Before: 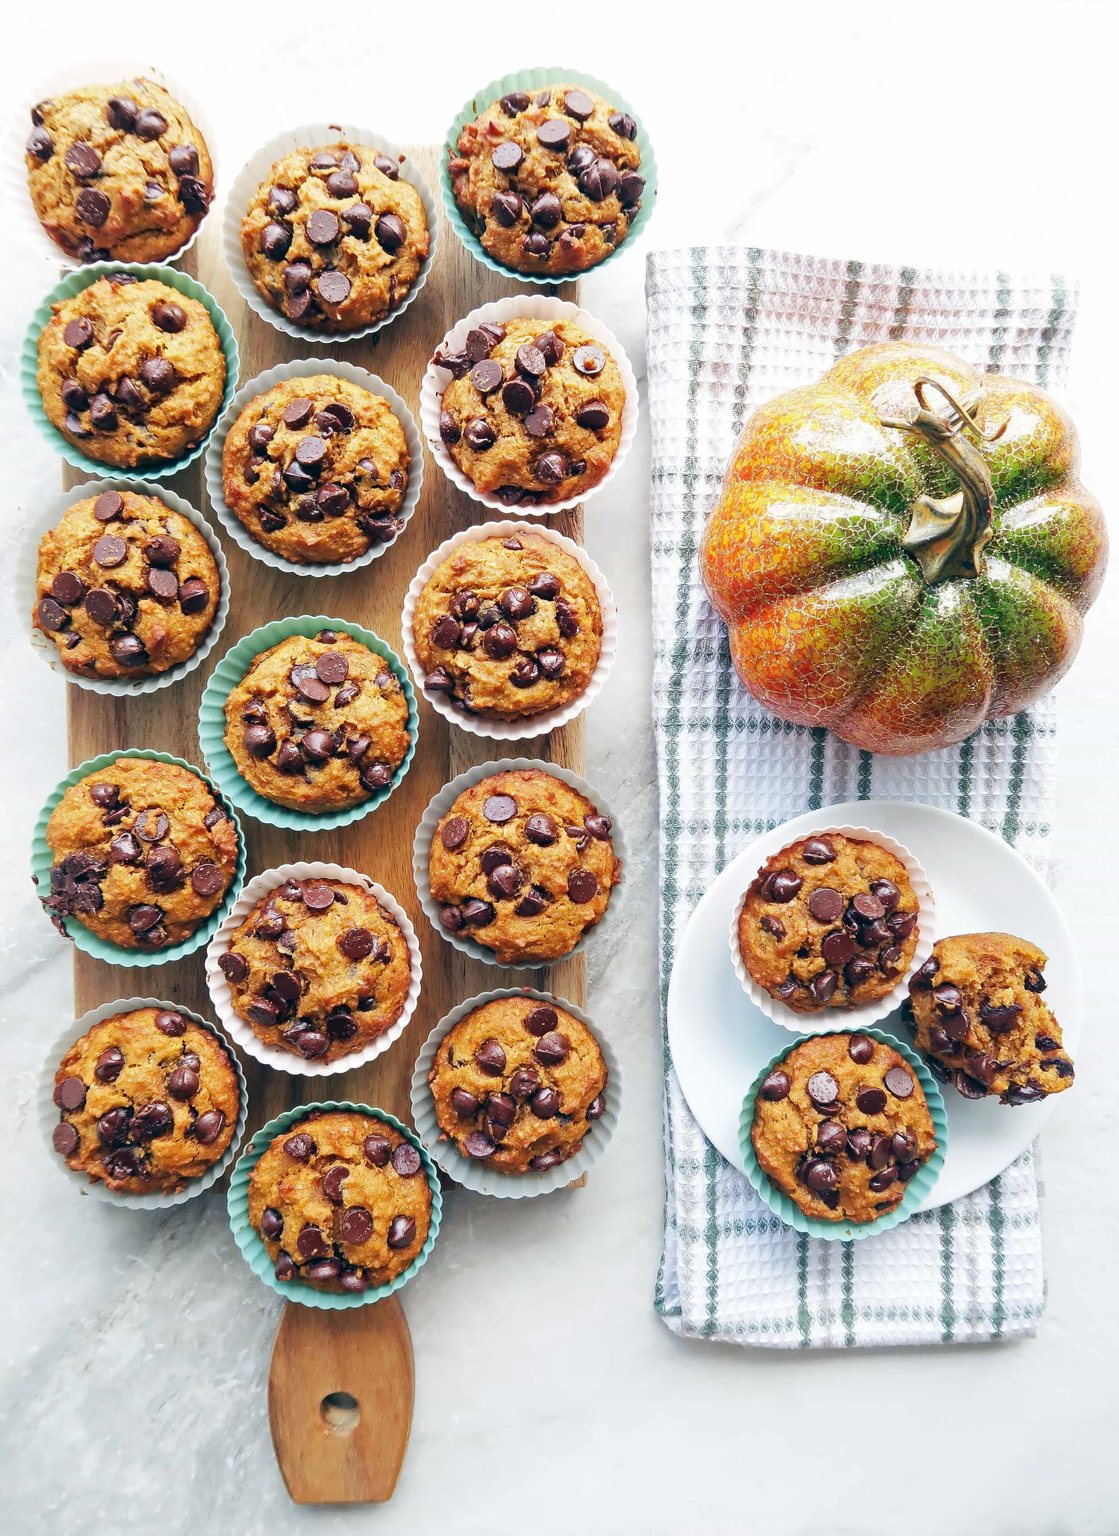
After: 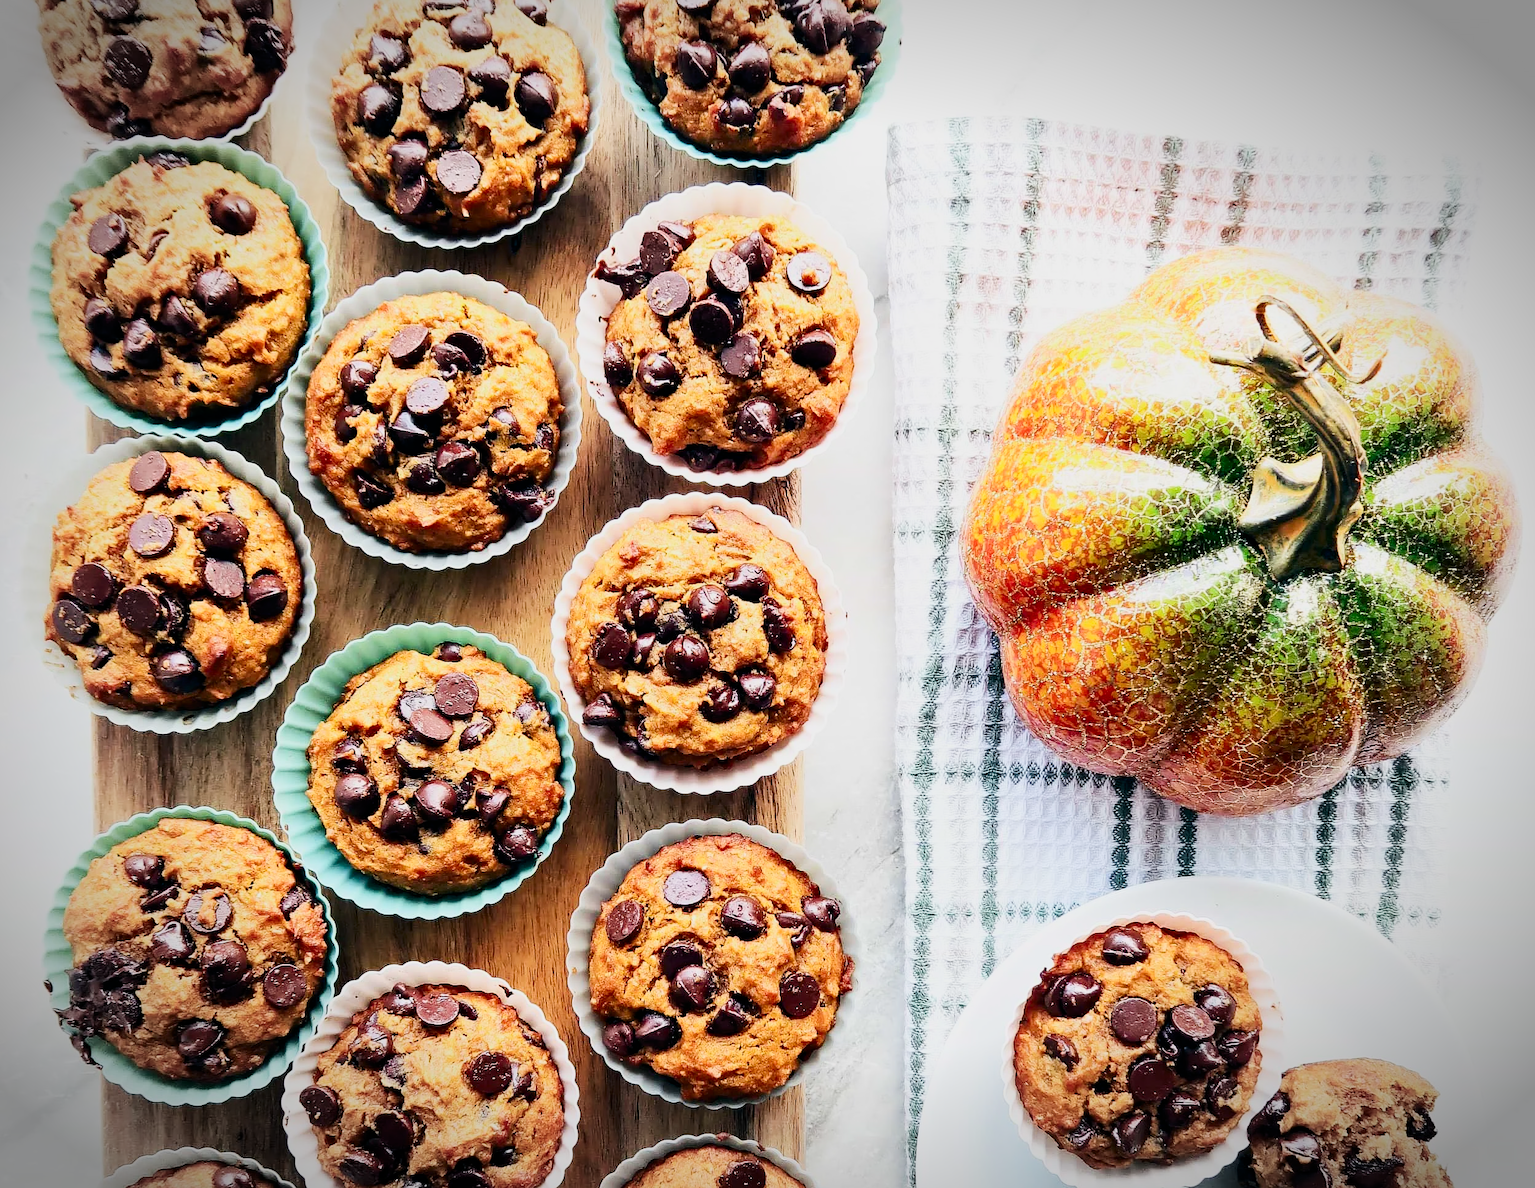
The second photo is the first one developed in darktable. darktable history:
filmic rgb: black relative exposure -6.09 EV, white relative exposure 6.95 EV, threshold 3.06 EV, hardness 2.24, iterations of high-quality reconstruction 0, enable highlight reconstruction true
vignetting: brightness -0.677, automatic ratio true
contrast brightness saturation: contrast 0.401, brightness 0.1, saturation 0.207
crop and rotate: top 10.551%, bottom 33.087%
